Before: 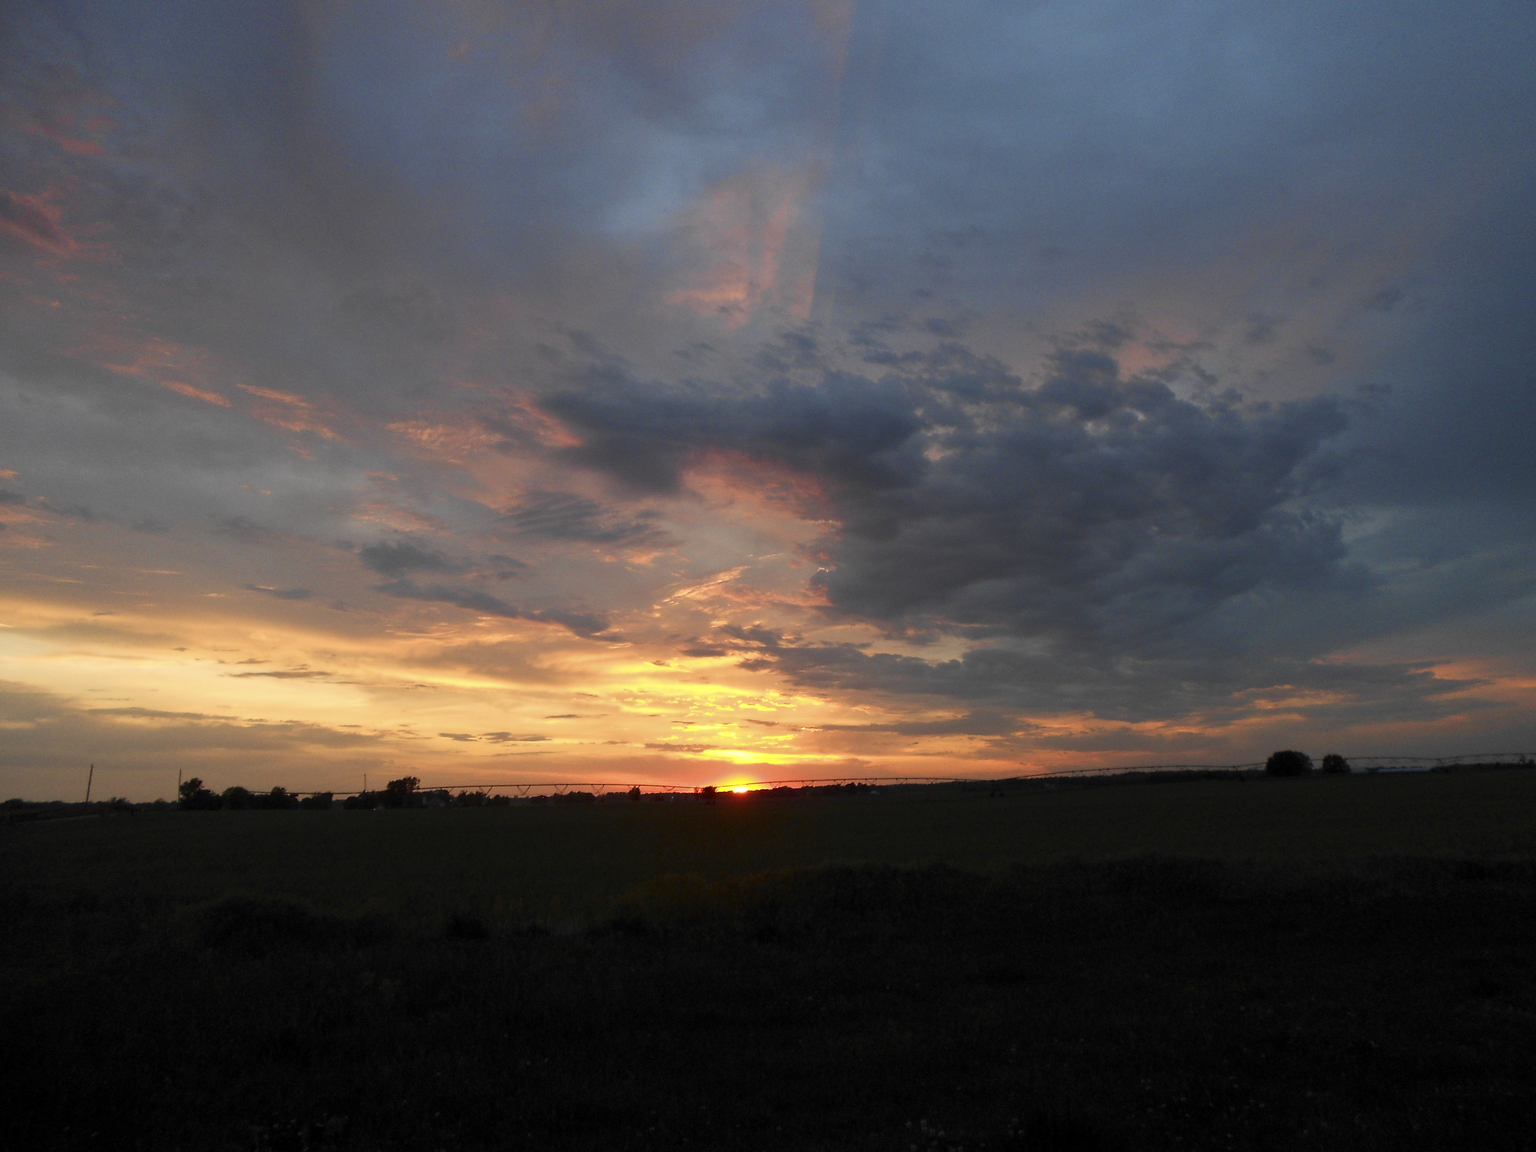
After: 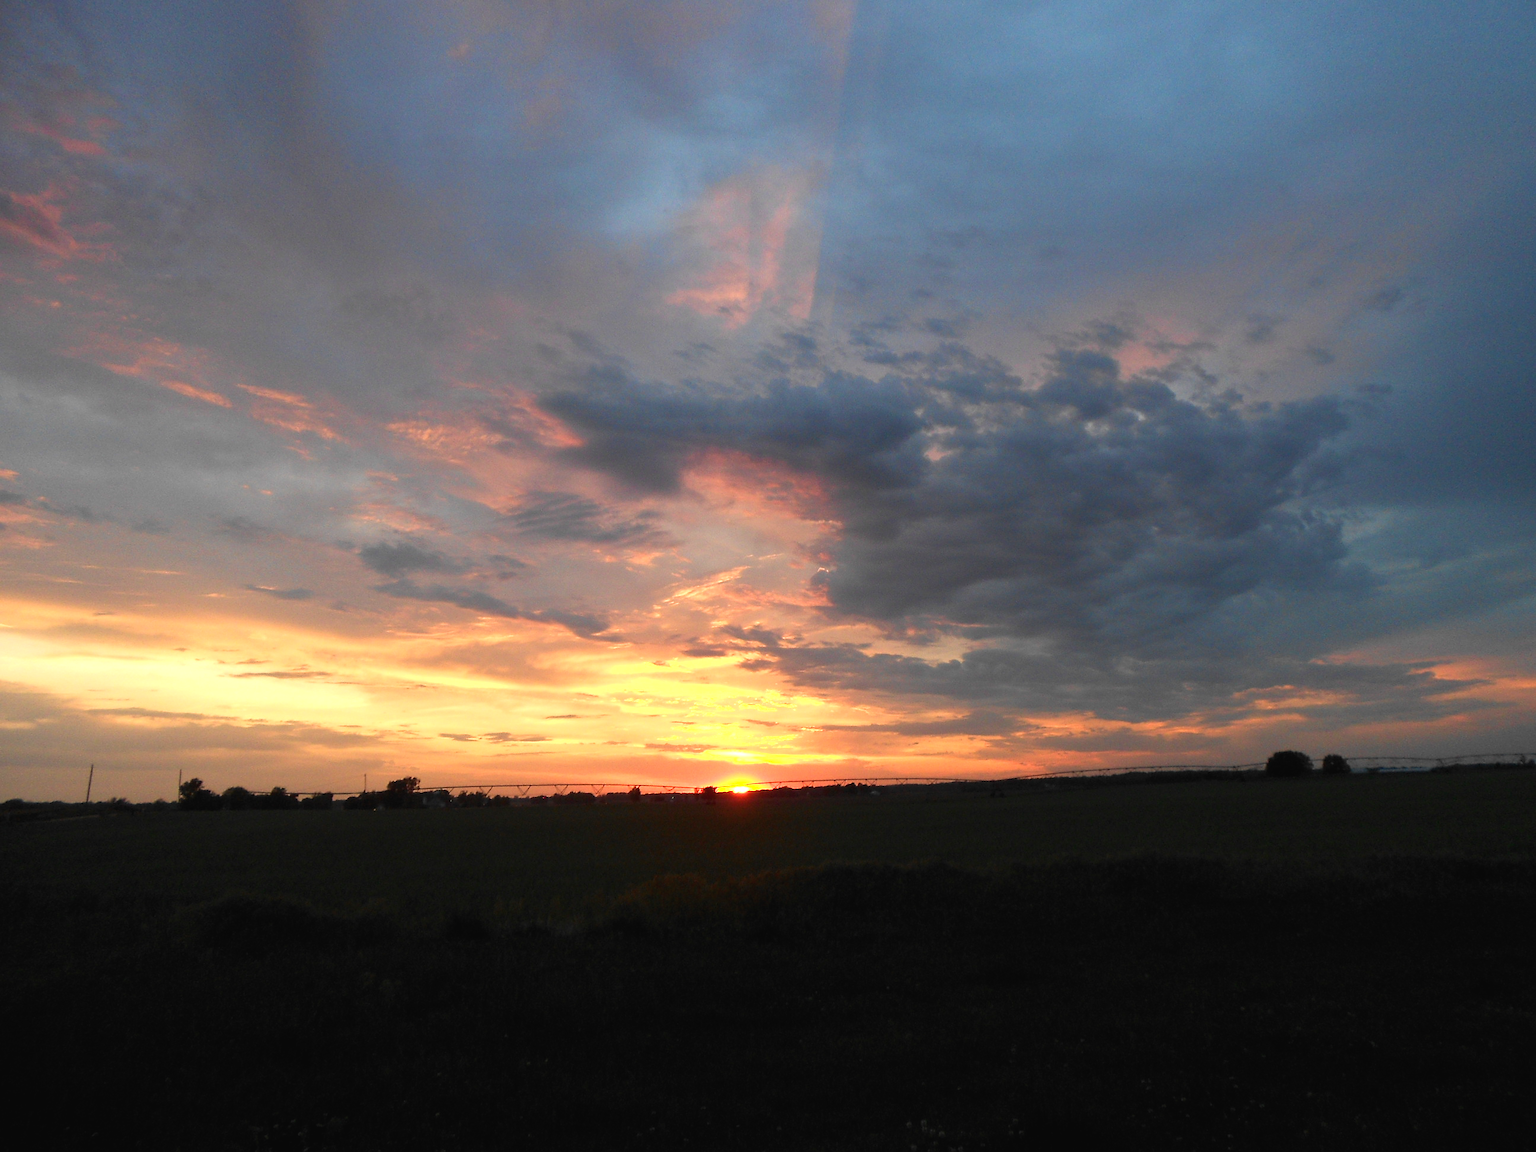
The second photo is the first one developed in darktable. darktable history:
exposure: black level correction -0.002, exposure 0.533 EV, compensate highlight preservation false
